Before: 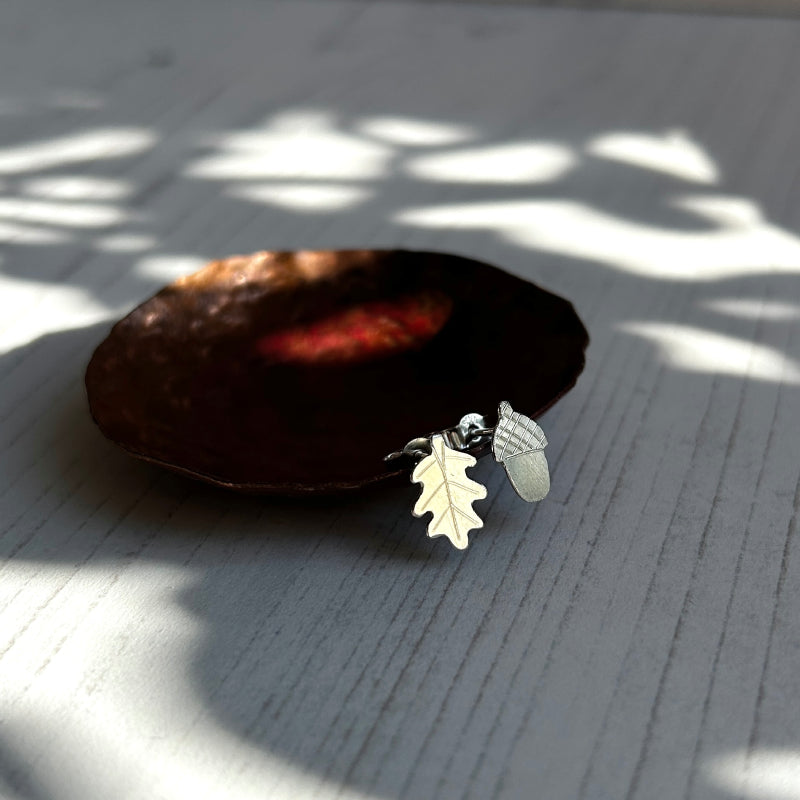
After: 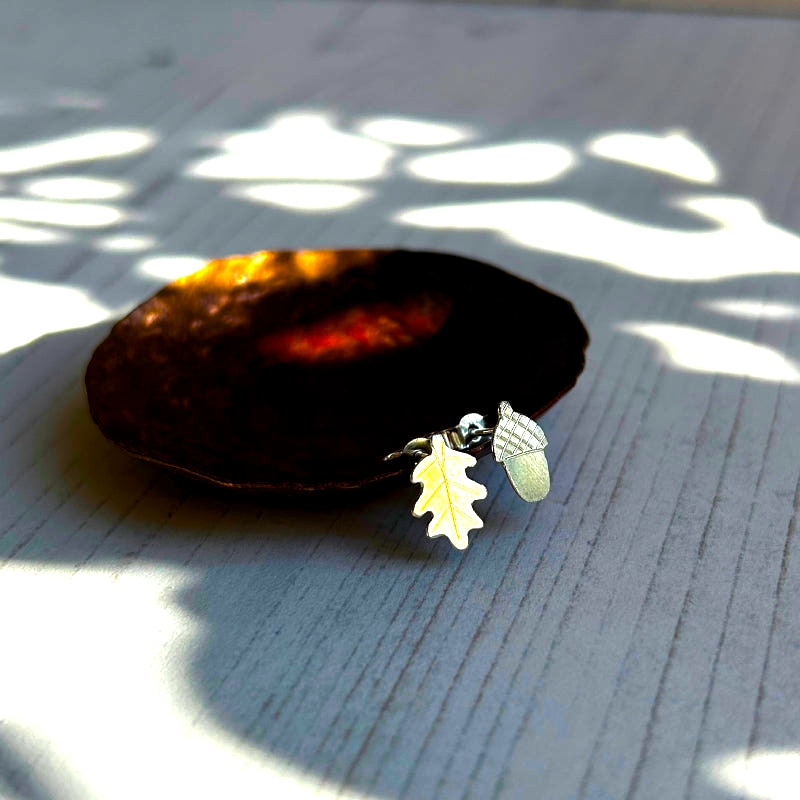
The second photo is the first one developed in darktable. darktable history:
color balance rgb: linear chroma grading › global chroma 20%, perceptual saturation grading › global saturation 65%, perceptual saturation grading › highlights 50%, perceptual saturation grading › shadows 30%, perceptual brilliance grading › global brilliance 12%, perceptual brilliance grading › highlights 15%, global vibrance 20%
local contrast: highlights 100%, shadows 100%, detail 120%, midtone range 0.2
